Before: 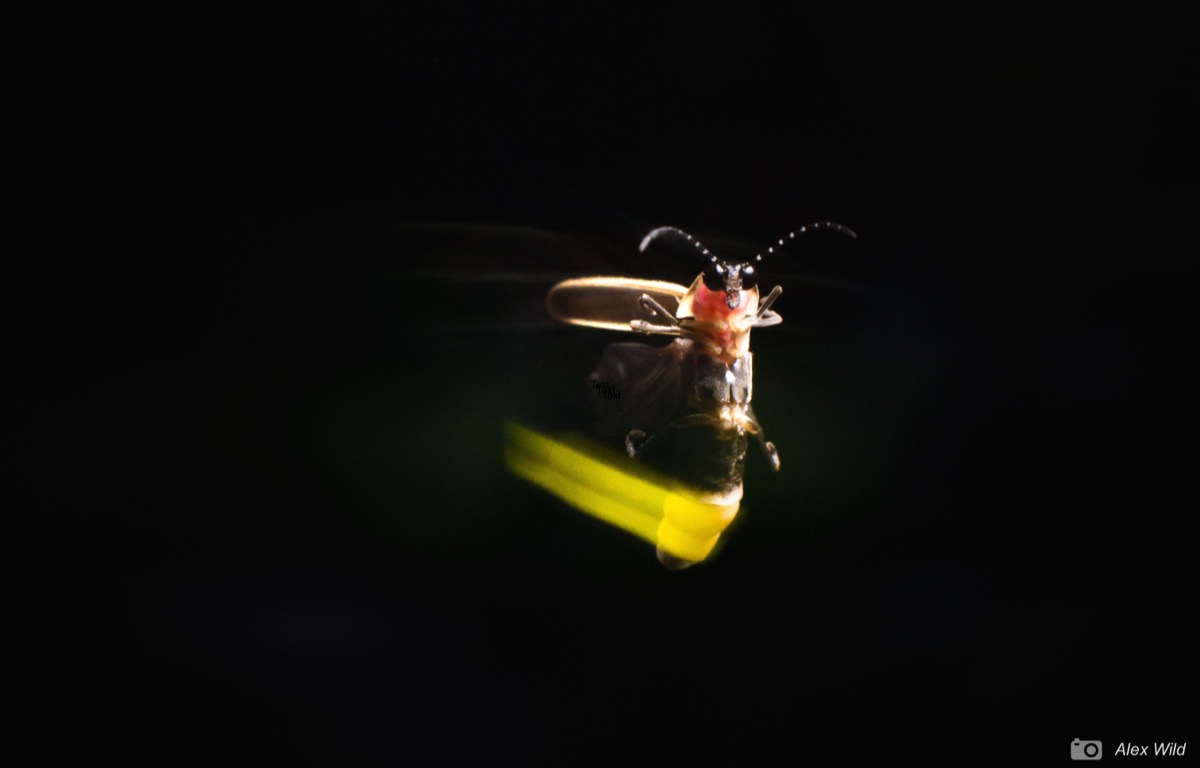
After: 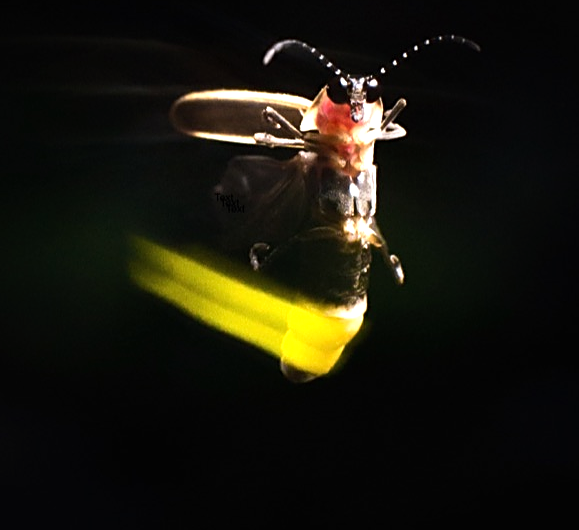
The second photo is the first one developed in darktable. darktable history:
sharpen: on, module defaults
crop: left 31.397%, top 24.452%, right 20.33%, bottom 6.511%
tone equalizer: -8 EV -0.444 EV, -7 EV -0.372 EV, -6 EV -0.337 EV, -5 EV -0.196 EV, -3 EV 0.224 EV, -2 EV 0.304 EV, -1 EV 0.369 EV, +0 EV 0.4 EV, edges refinement/feathering 500, mask exposure compensation -1.57 EV, preserve details no
exposure: exposure 0.195 EV, compensate highlight preservation false
